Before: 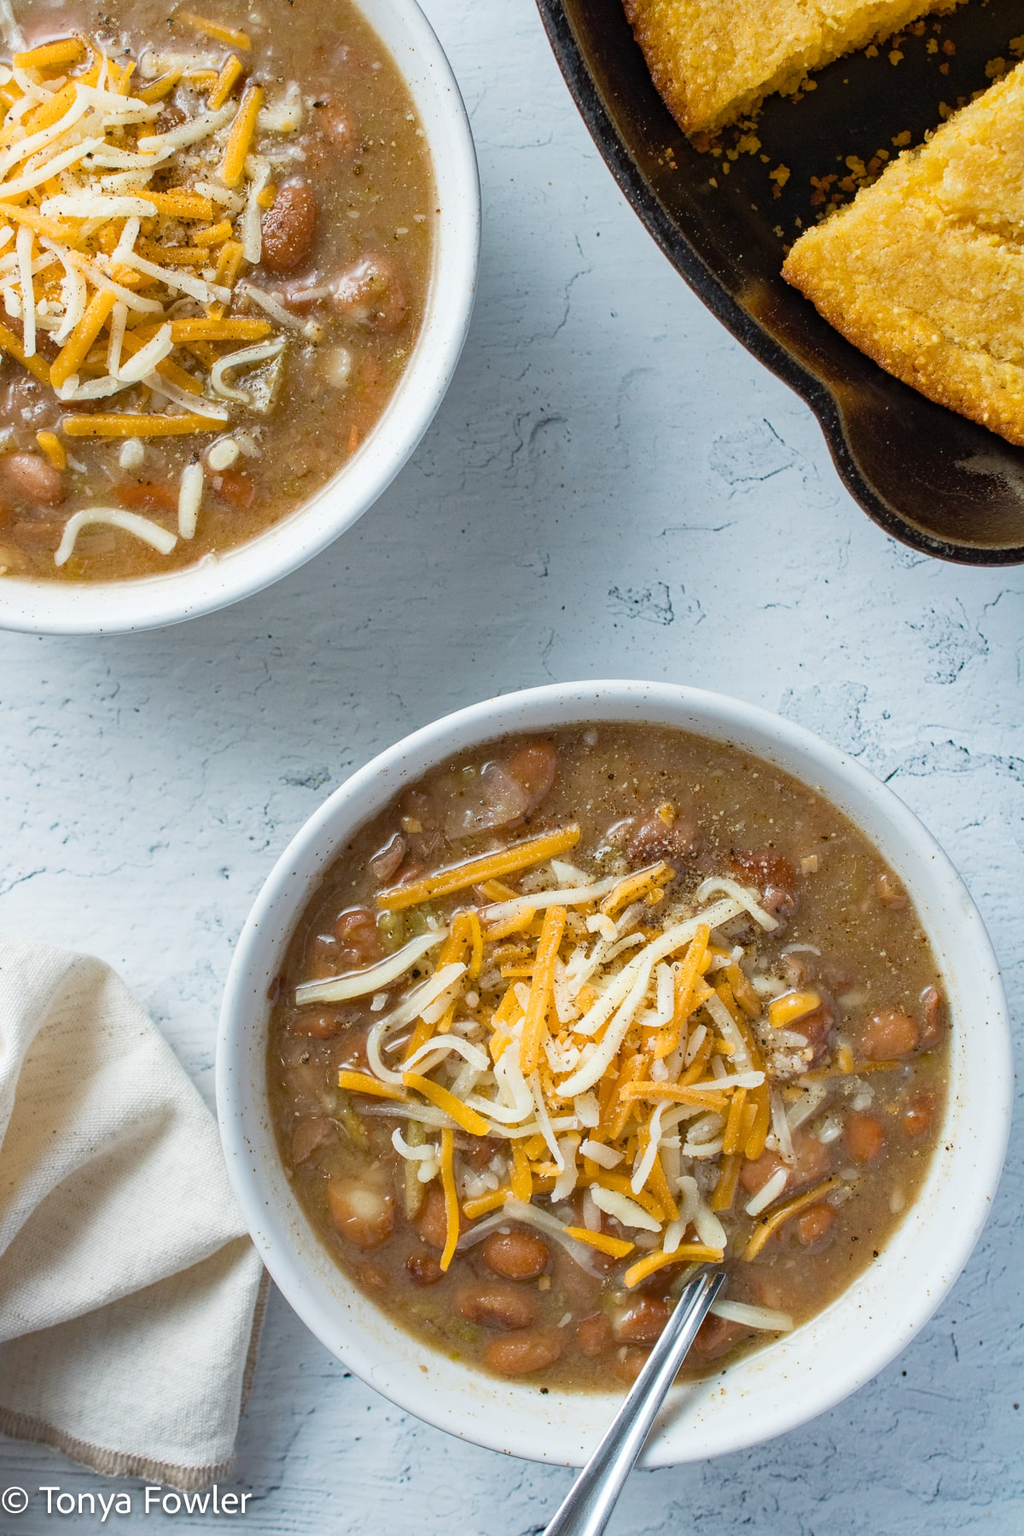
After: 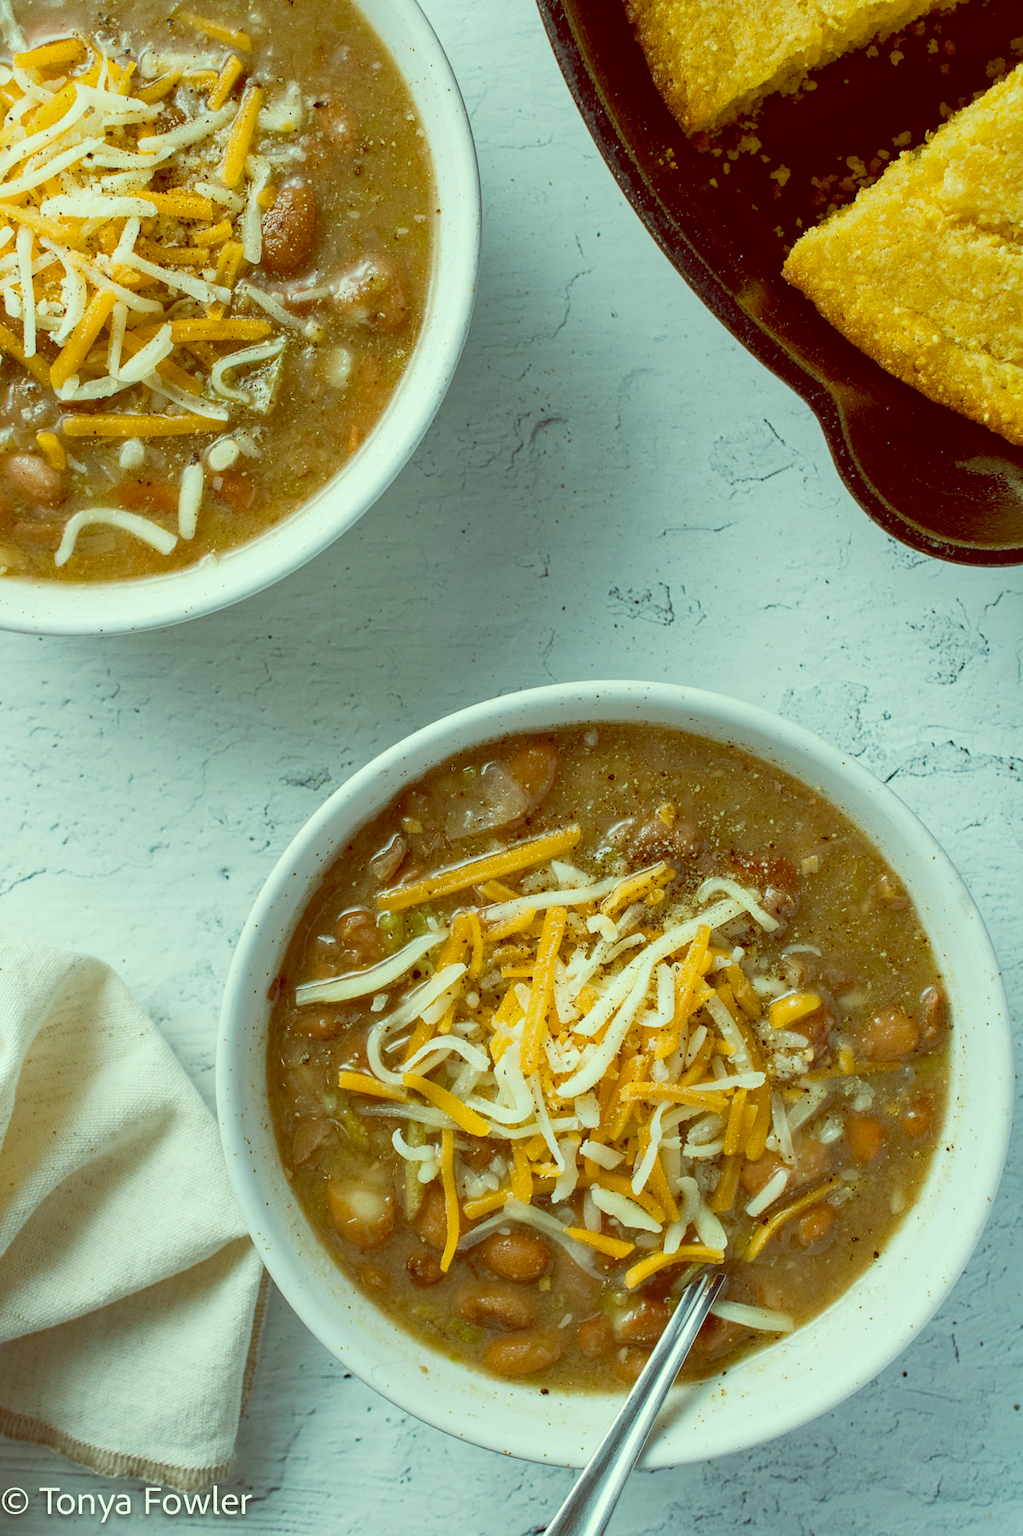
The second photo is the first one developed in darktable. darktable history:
color balance: lift [1, 1.015, 0.987, 0.985], gamma [1, 0.959, 1.042, 0.958], gain [0.927, 0.938, 1.072, 0.928], contrast 1.5%
